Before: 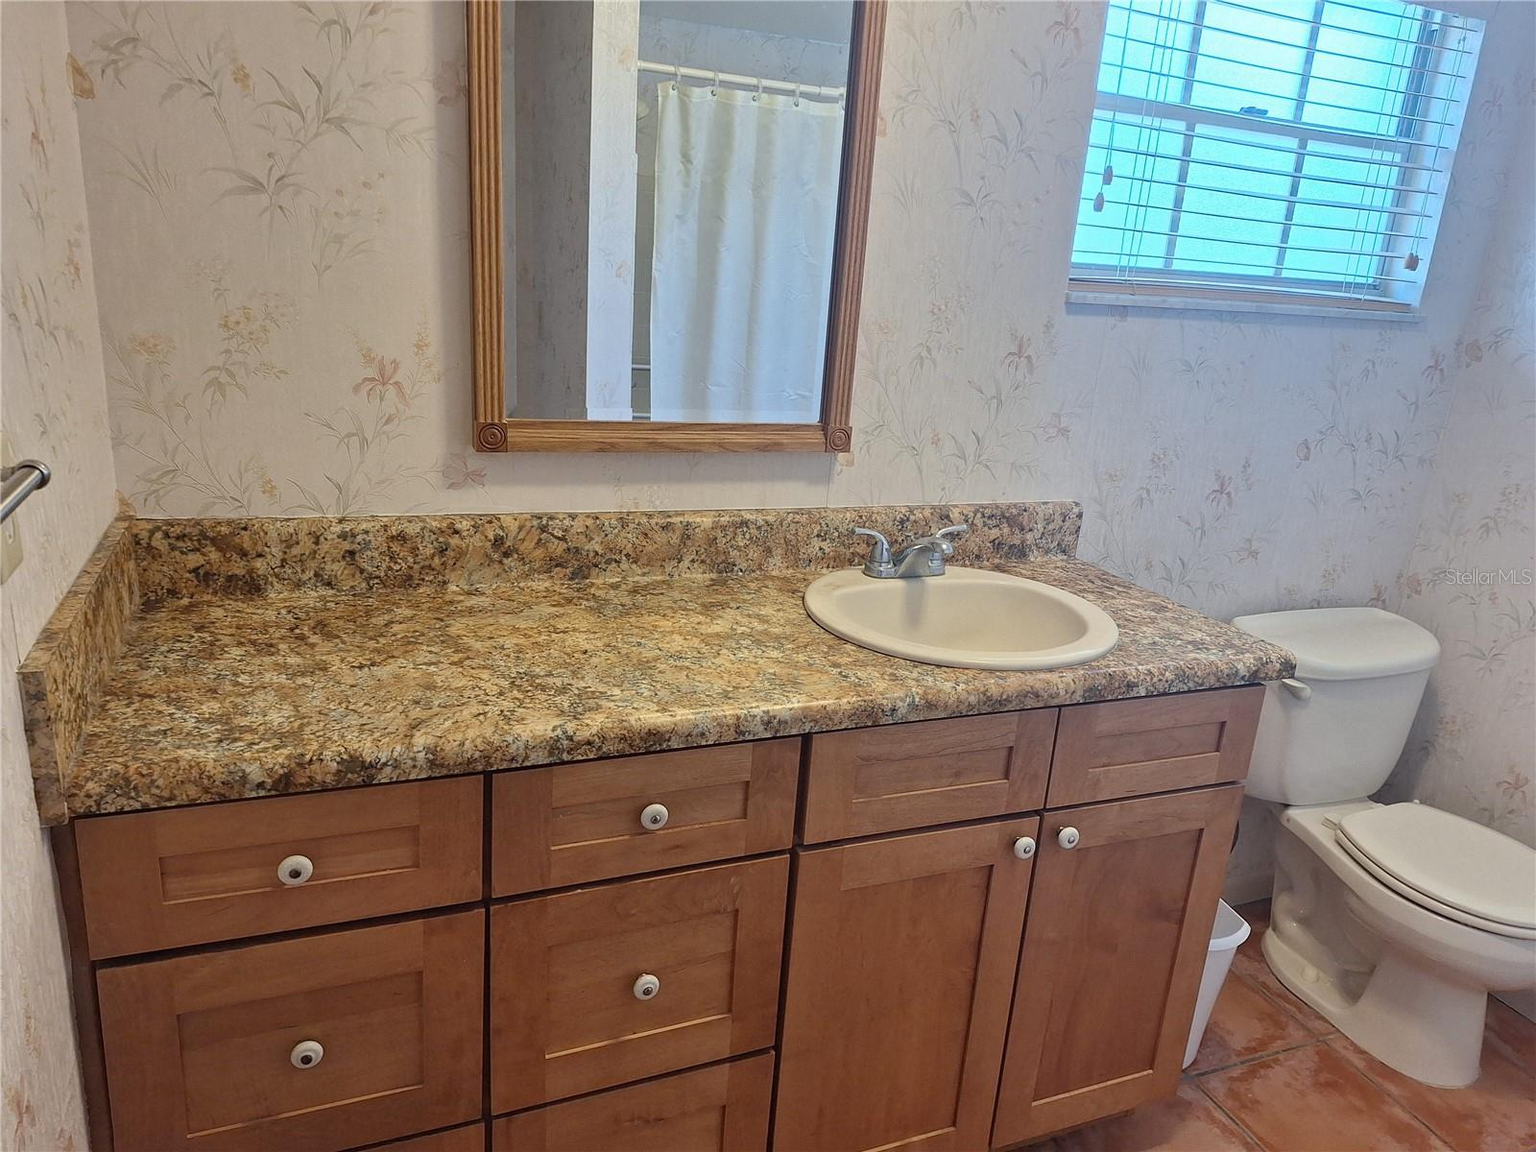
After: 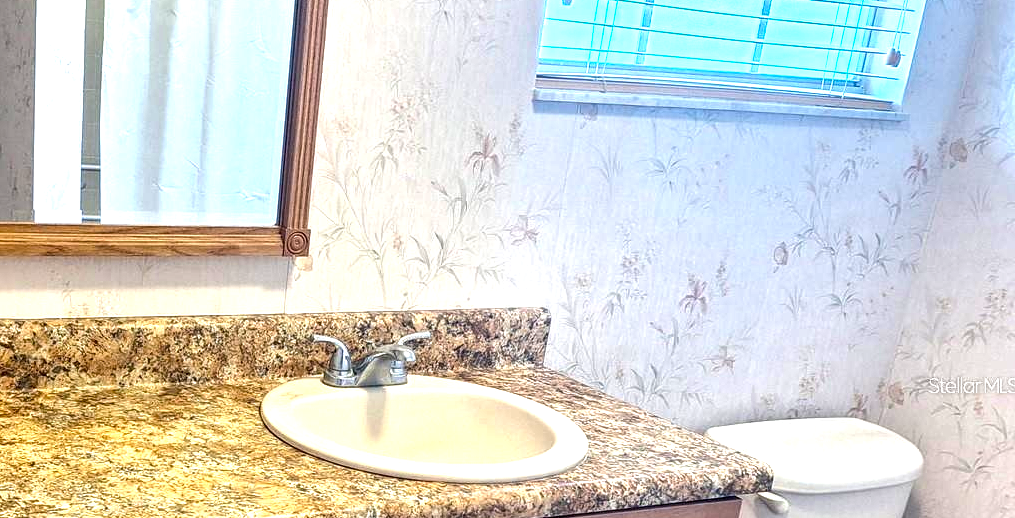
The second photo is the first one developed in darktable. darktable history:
local contrast: highlights 22%, shadows 72%, detail 170%
color balance rgb: perceptual saturation grading › global saturation 16.38%, global vibrance 20%
exposure: black level correction 0, exposure 1.126 EV, compensate highlight preservation false
crop: left 36.078%, top 17.999%, right 0.456%, bottom 38.8%
